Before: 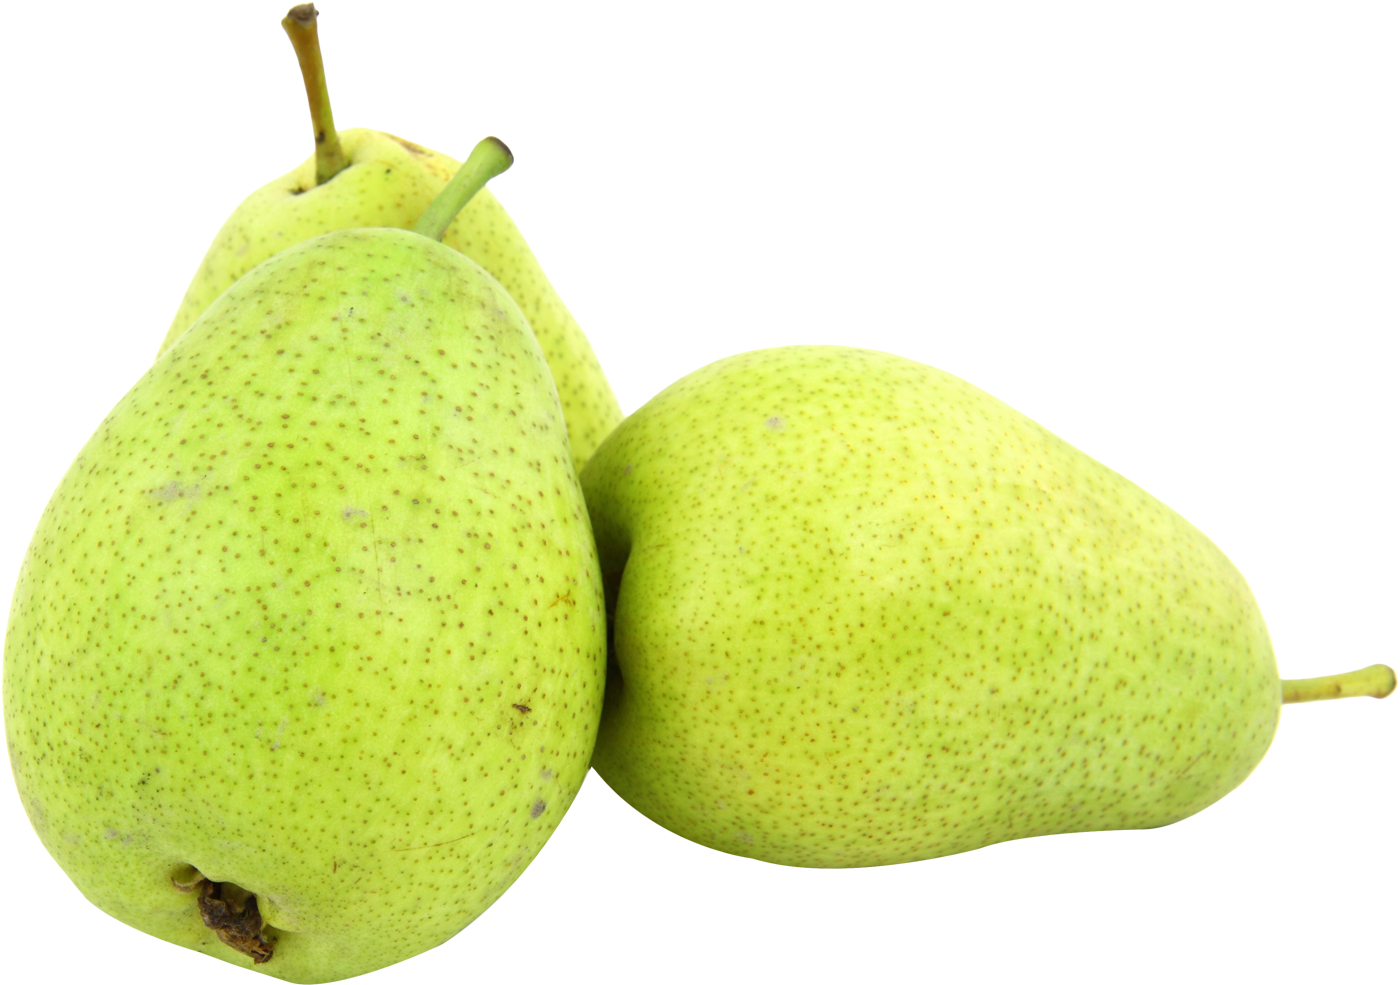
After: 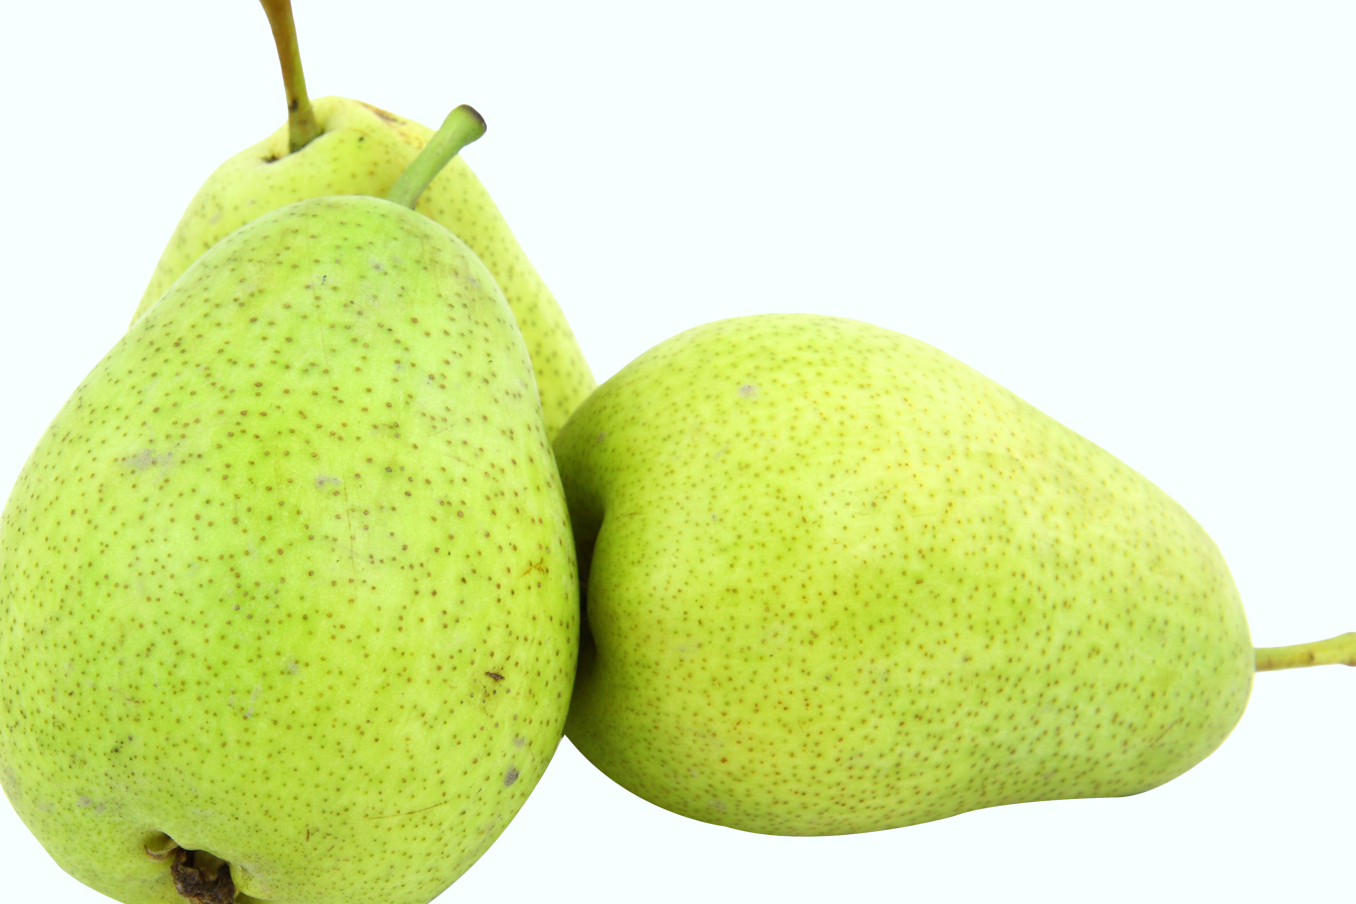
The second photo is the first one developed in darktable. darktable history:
crop: left 1.964%, top 3.251%, right 1.122%, bottom 4.933%
white balance: red 0.974, blue 1.044
